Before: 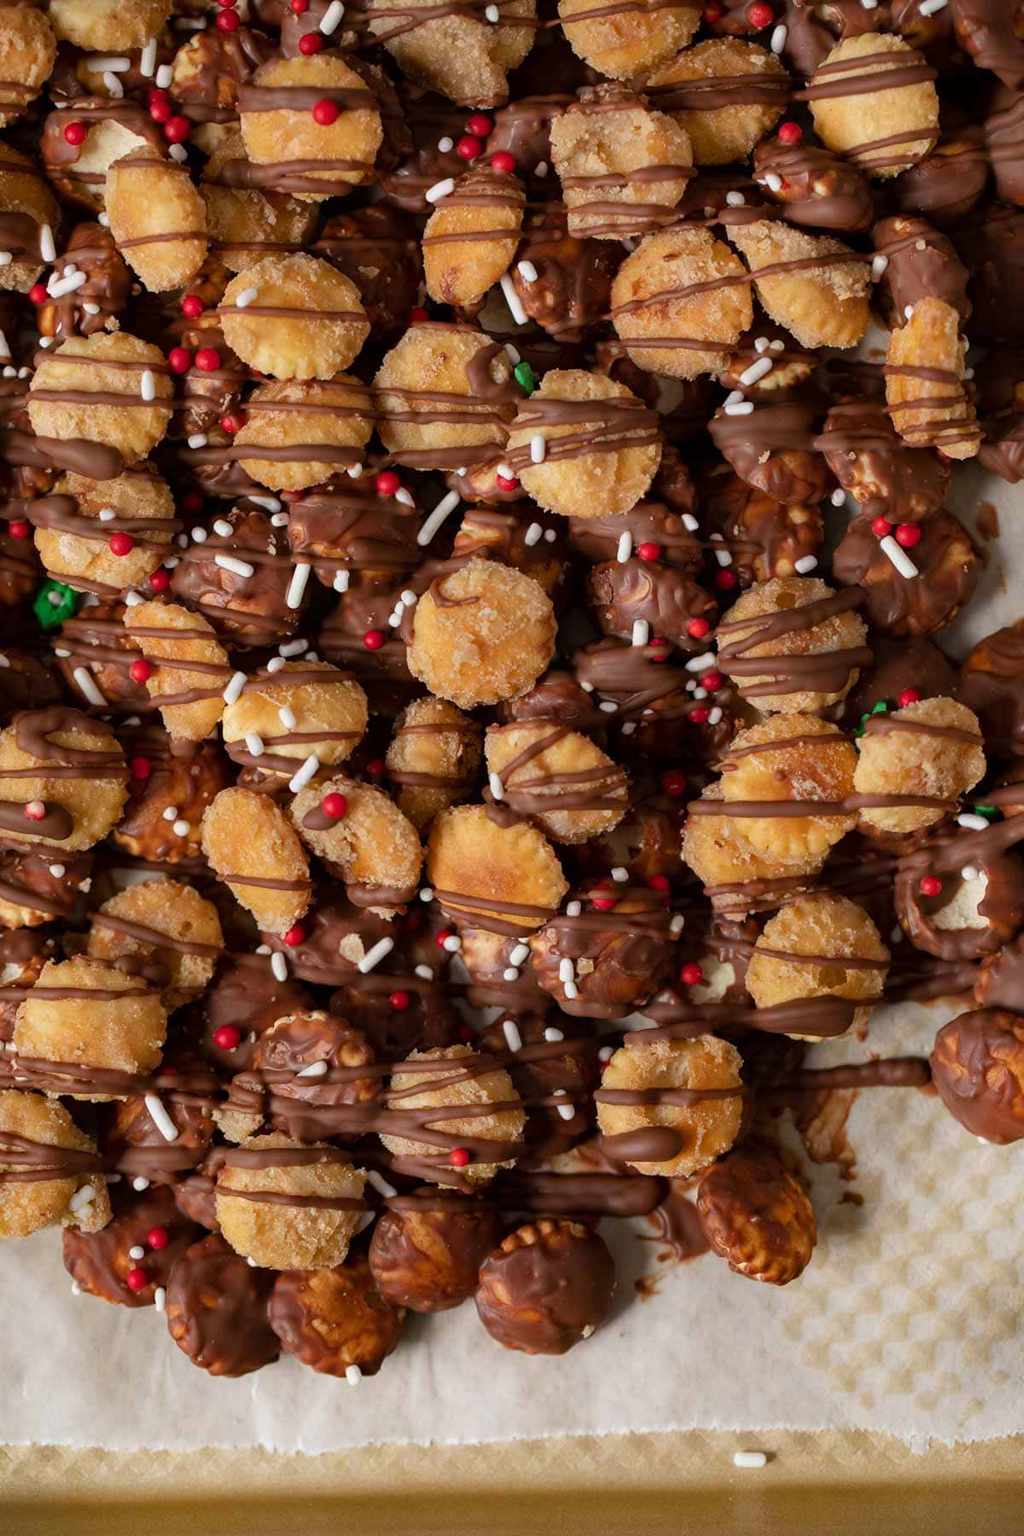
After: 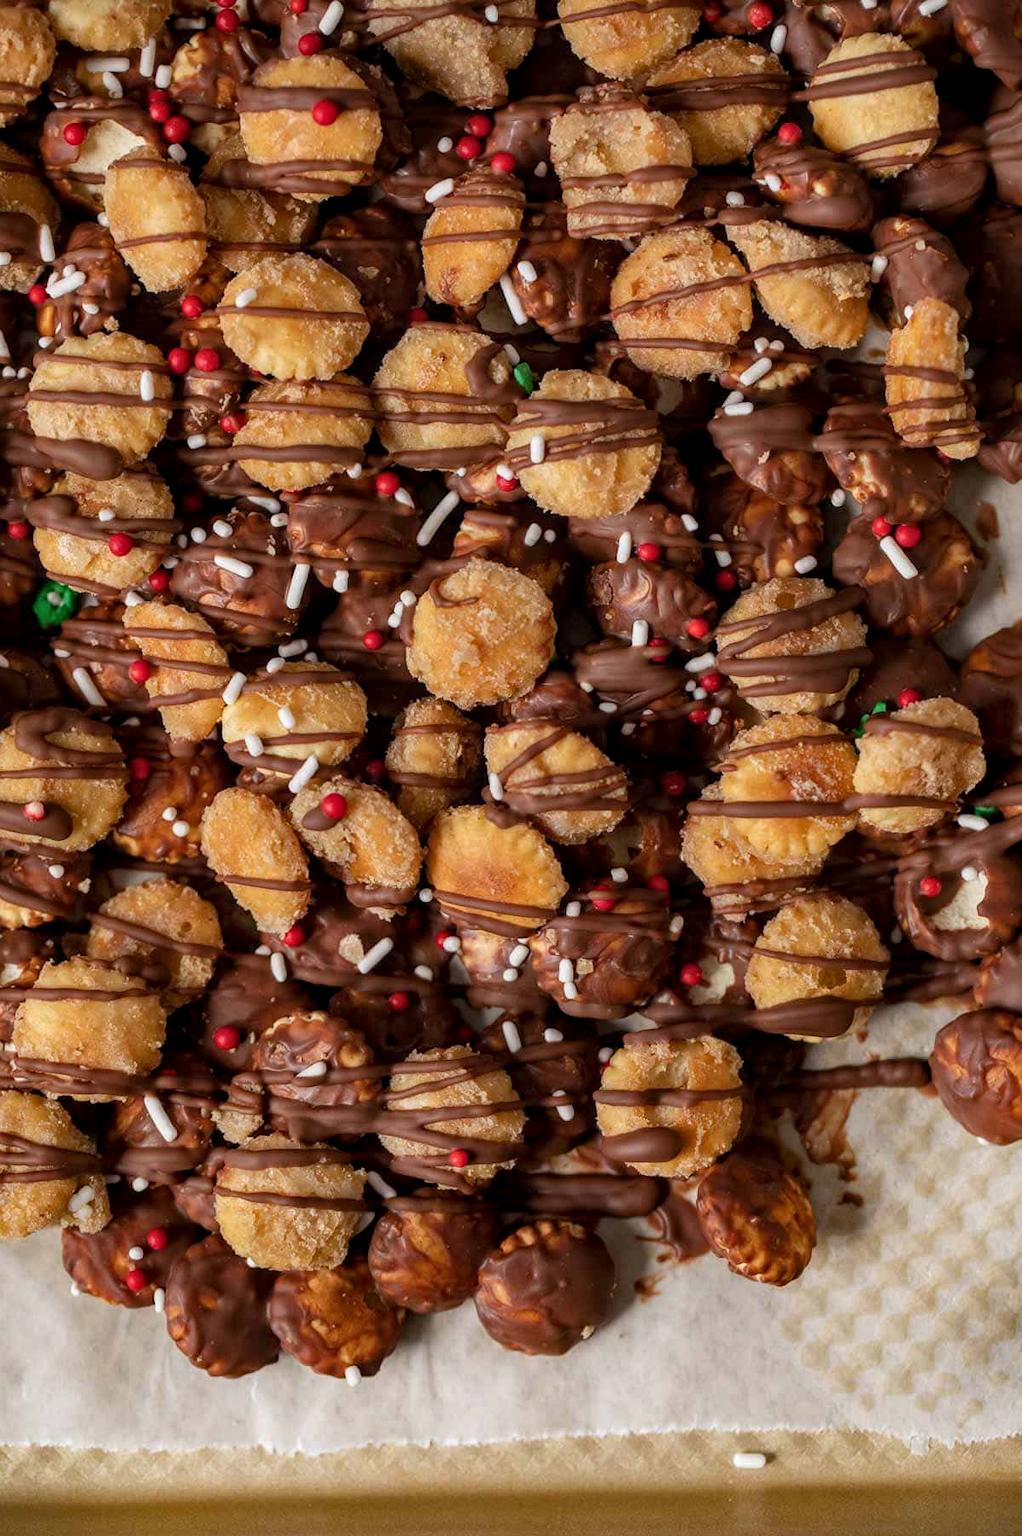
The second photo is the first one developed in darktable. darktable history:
crop and rotate: left 0.126%
local contrast: on, module defaults
